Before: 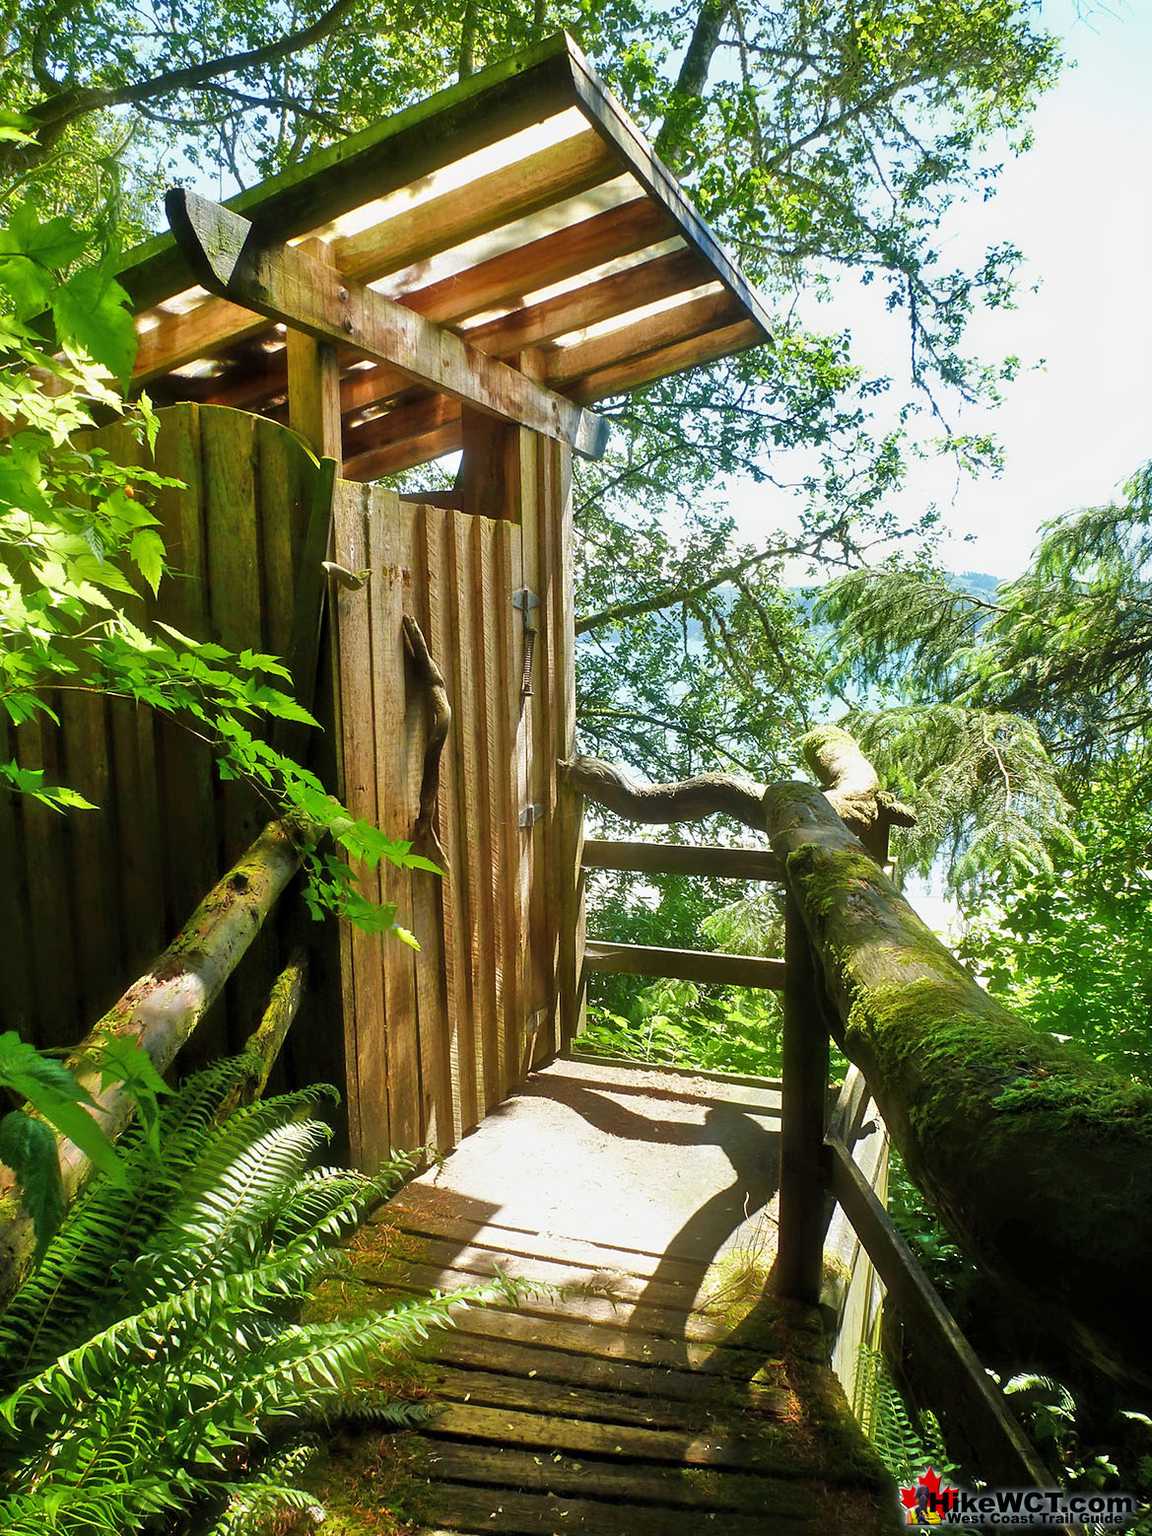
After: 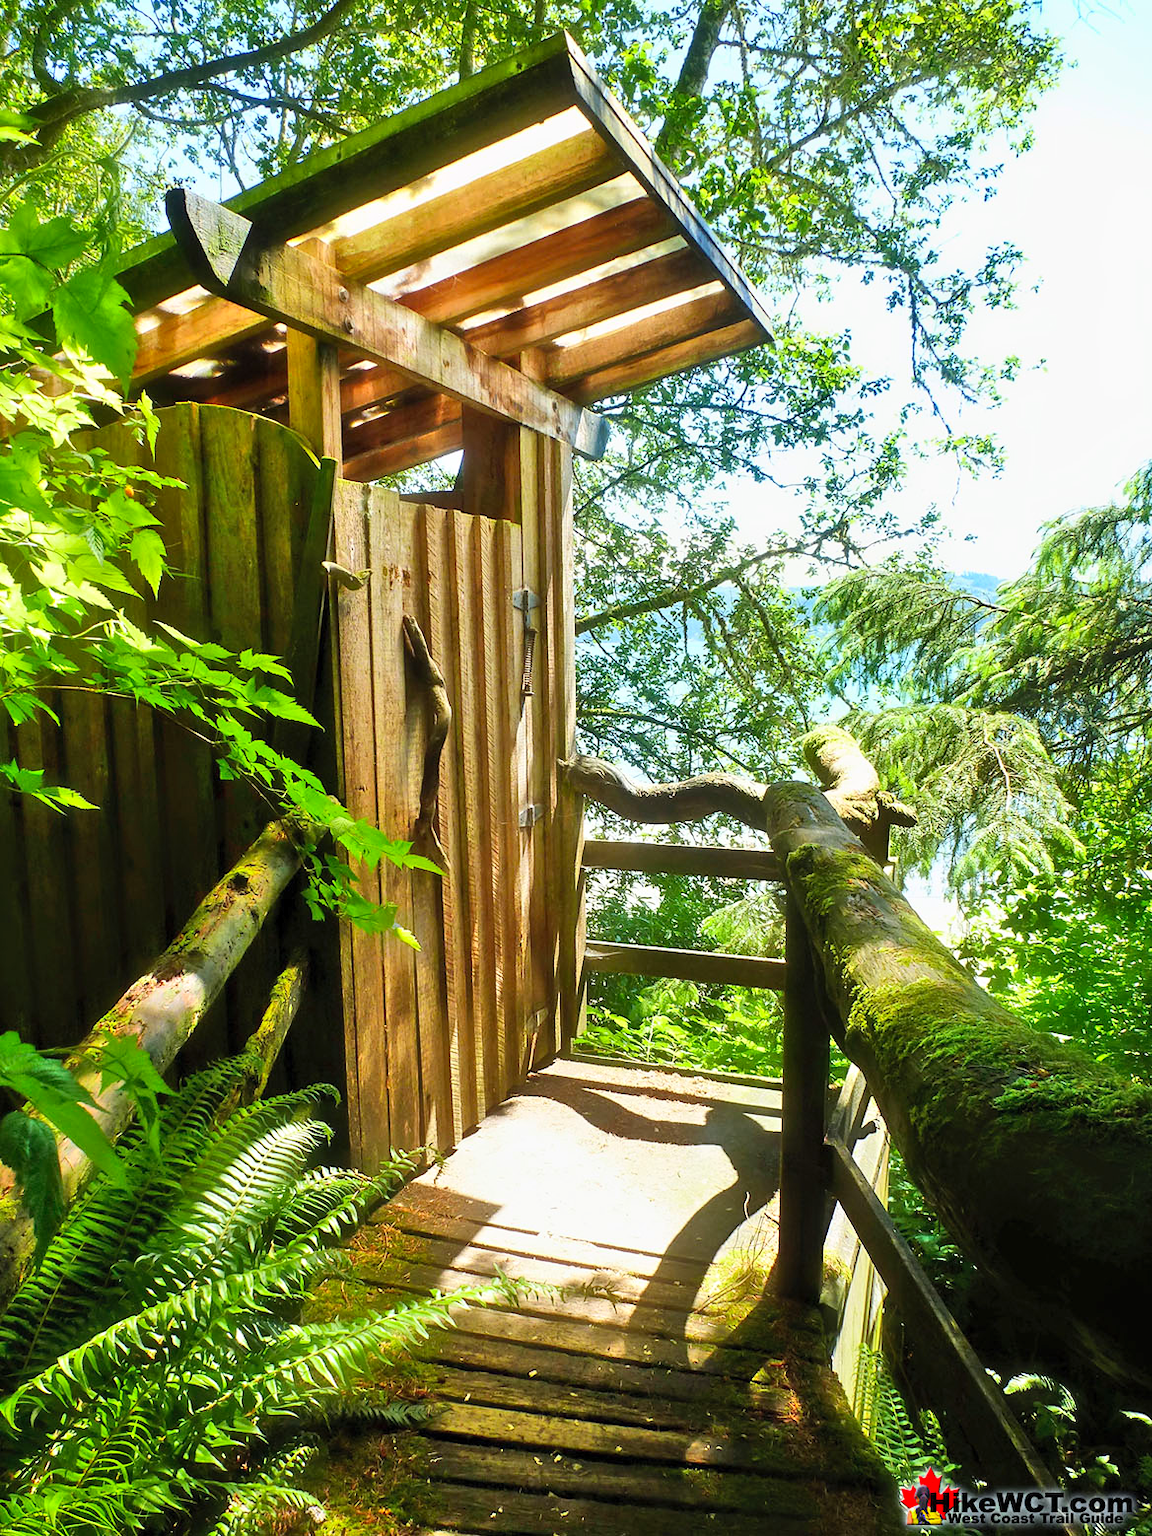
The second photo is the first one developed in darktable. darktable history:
tone equalizer: on, module defaults
contrast brightness saturation: contrast 0.202, brightness 0.161, saturation 0.223
